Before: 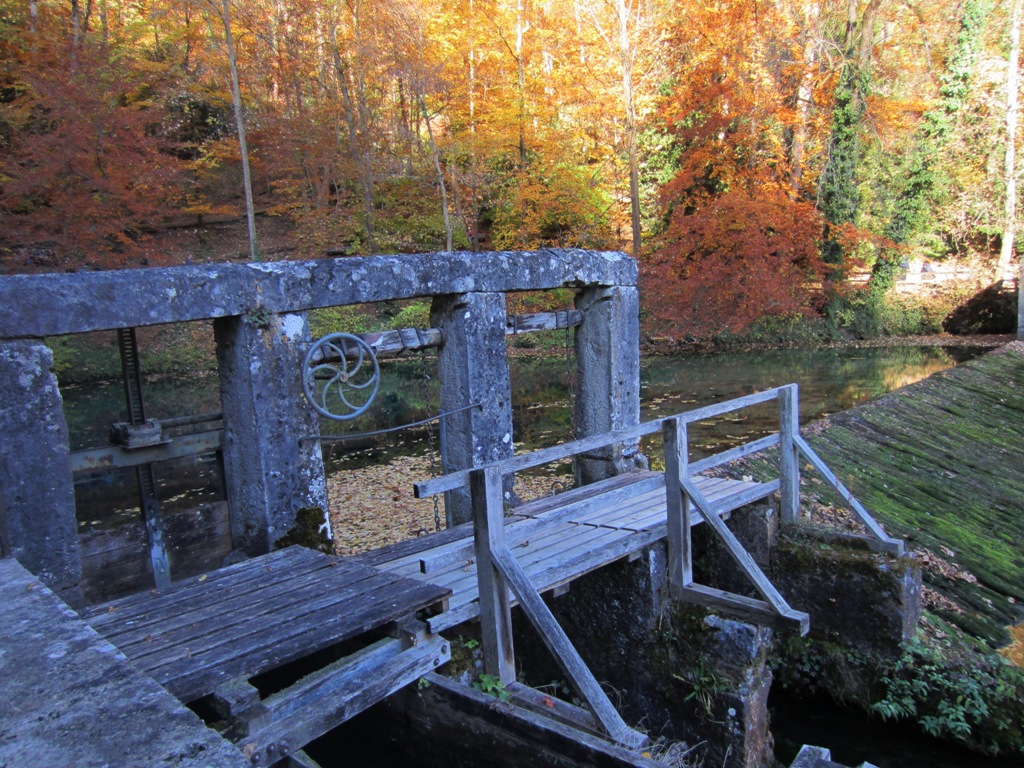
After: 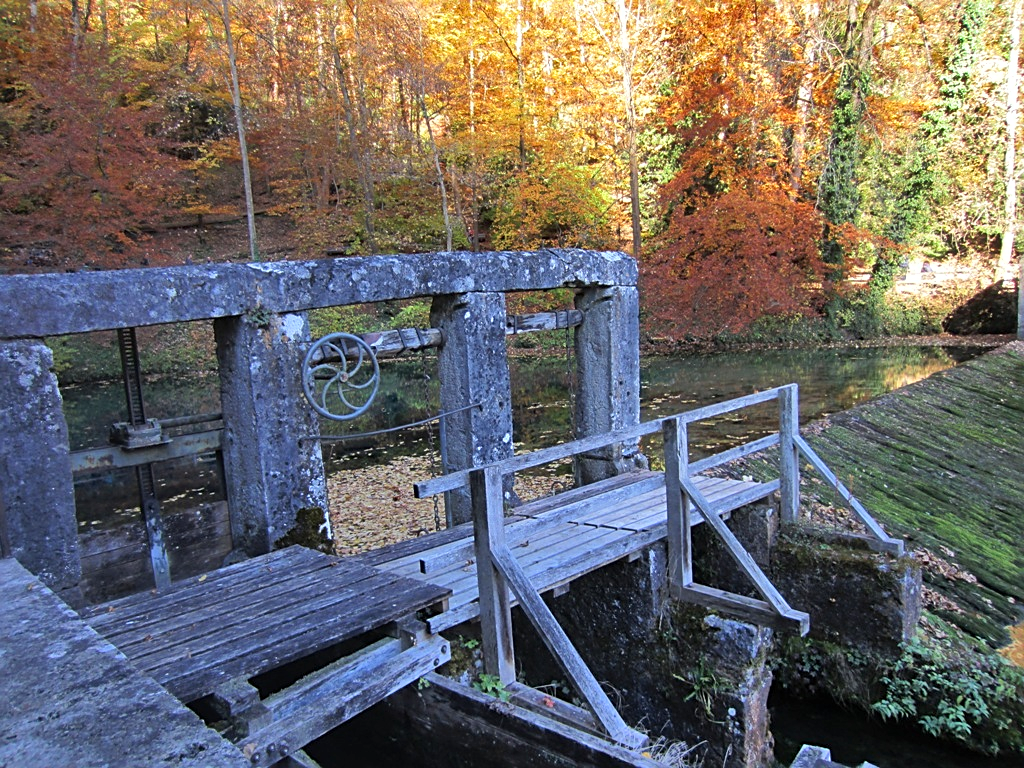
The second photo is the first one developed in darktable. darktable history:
exposure: exposure 0.201 EV, compensate highlight preservation false
sharpen: on, module defaults
shadows and highlights: low approximation 0.01, soften with gaussian
